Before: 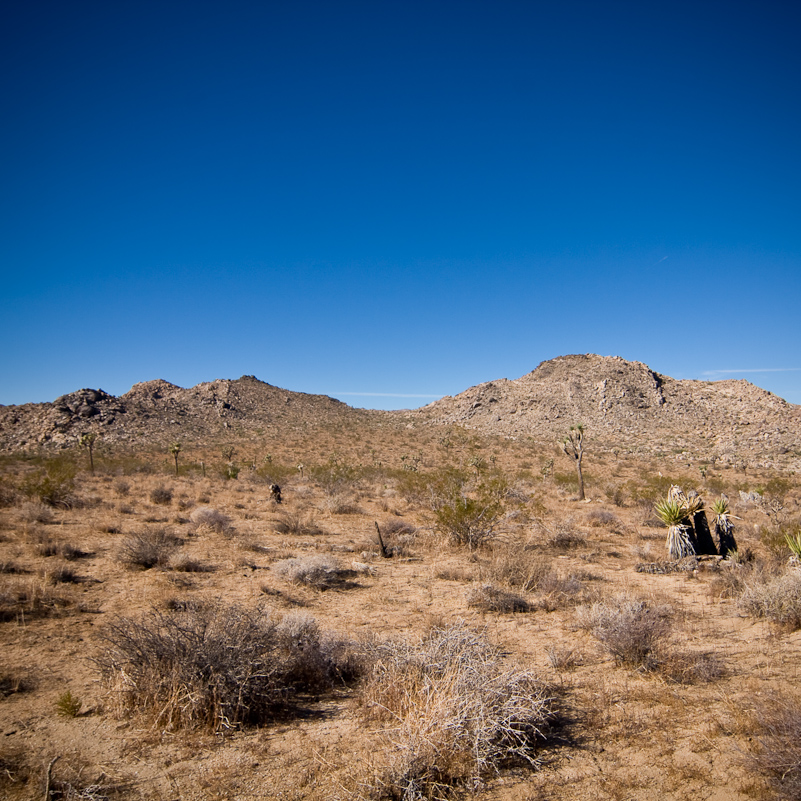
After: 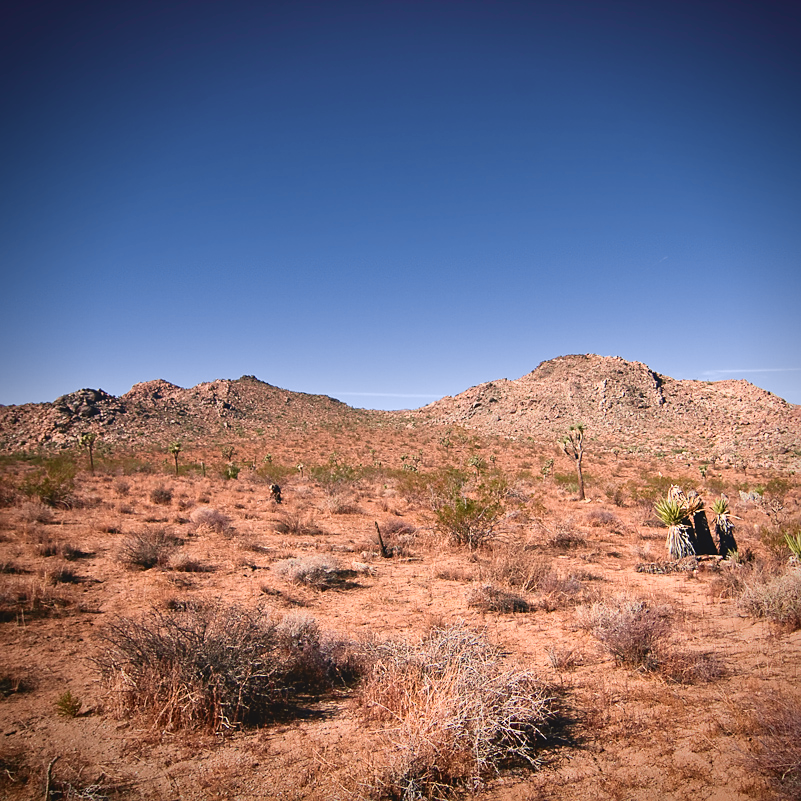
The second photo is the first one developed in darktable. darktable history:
tone curve: curves: ch0 [(0, 0.036) (0.119, 0.115) (0.466, 0.498) (0.715, 0.767) (0.817, 0.865) (1, 0.998)]; ch1 [(0, 0) (0.377, 0.424) (0.442, 0.491) (0.487, 0.502) (0.514, 0.512) (0.536, 0.577) (0.66, 0.724) (1, 1)]; ch2 [(0, 0) (0.38, 0.405) (0.463, 0.443) (0.492, 0.486) (0.526, 0.541) (0.578, 0.598) (1, 1)], color space Lab, independent channels, preserve colors none
vignetting: fall-off radius 45.48%, brightness -0.365, saturation 0.013, center (0.038, -0.086), unbound false
exposure: black level correction -0.007, exposure 0.067 EV, compensate highlight preservation false
sharpen: radius 1.506, amount 0.405, threshold 1.38
